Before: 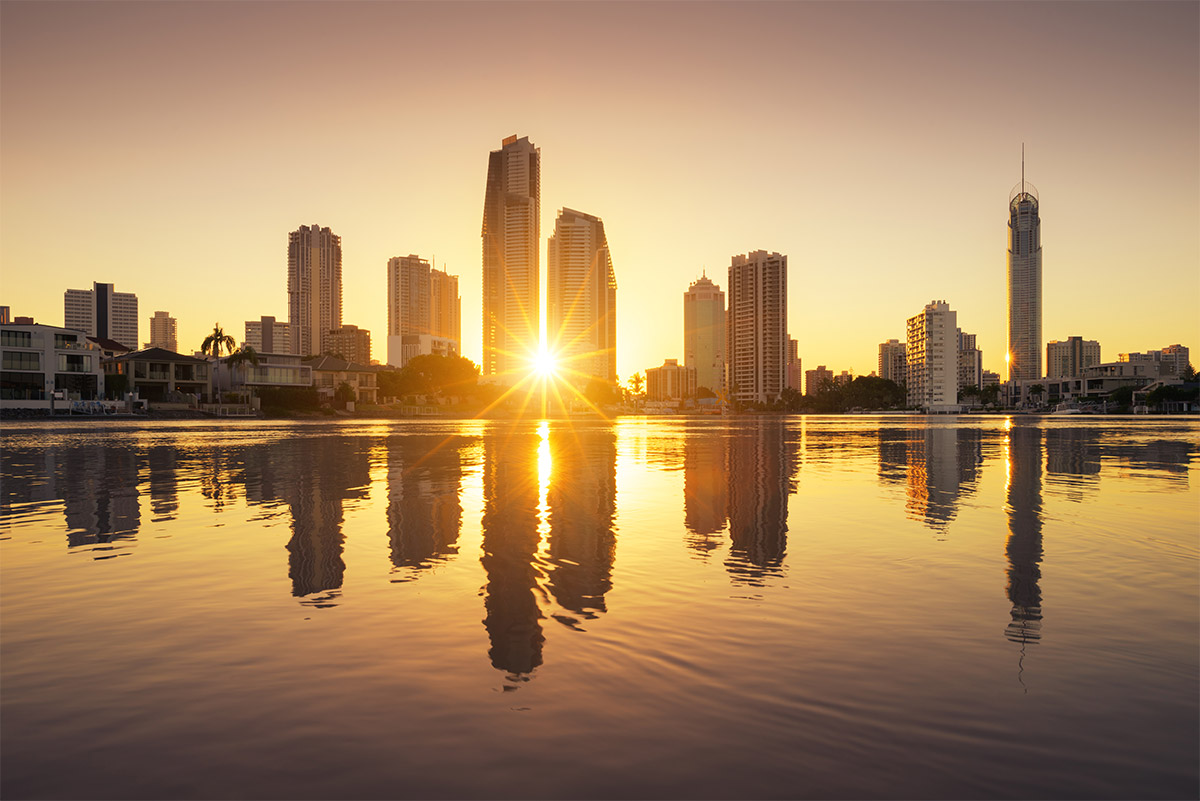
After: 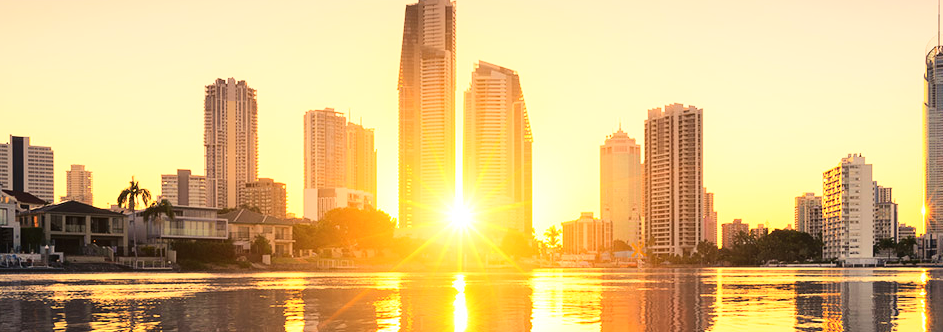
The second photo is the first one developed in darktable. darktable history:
crop: left 7.036%, top 18.398%, right 14.379%, bottom 40.043%
base curve: curves: ch0 [(0, 0) (0.018, 0.026) (0.143, 0.37) (0.33, 0.731) (0.458, 0.853) (0.735, 0.965) (0.905, 0.986) (1, 1)]
